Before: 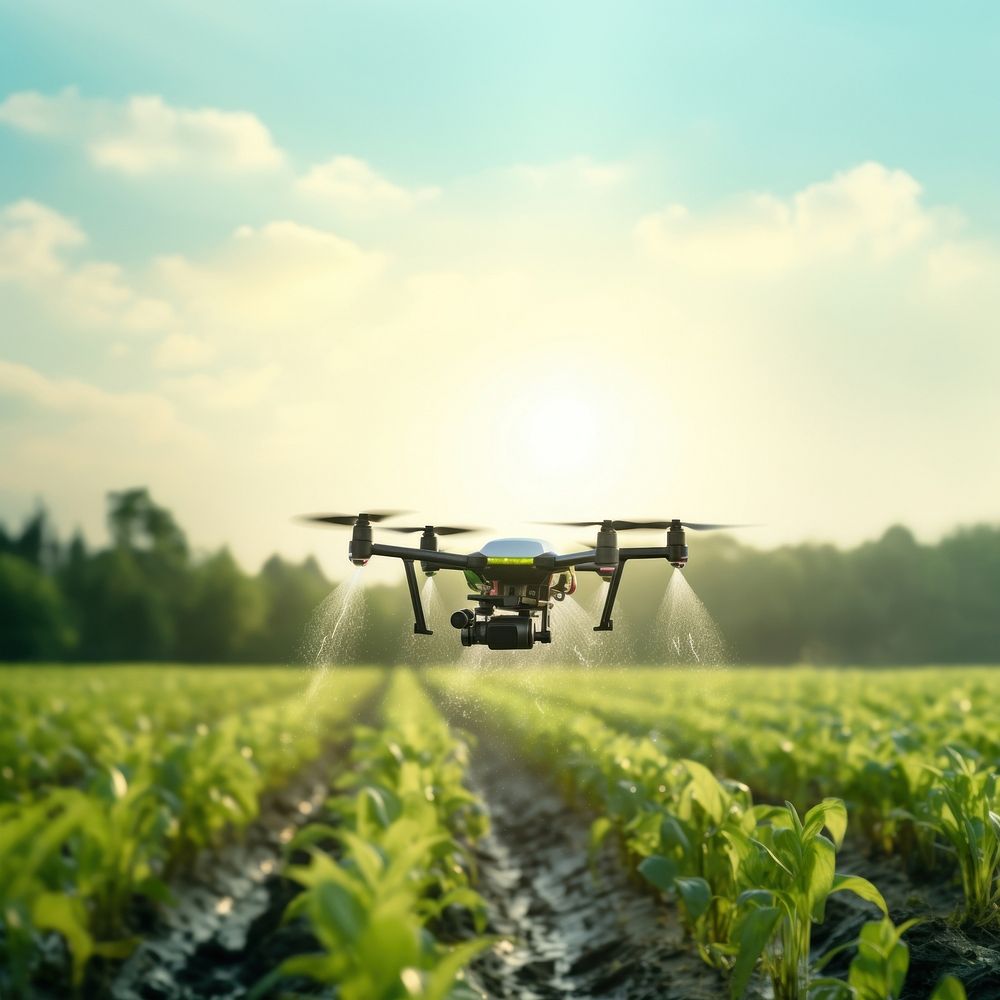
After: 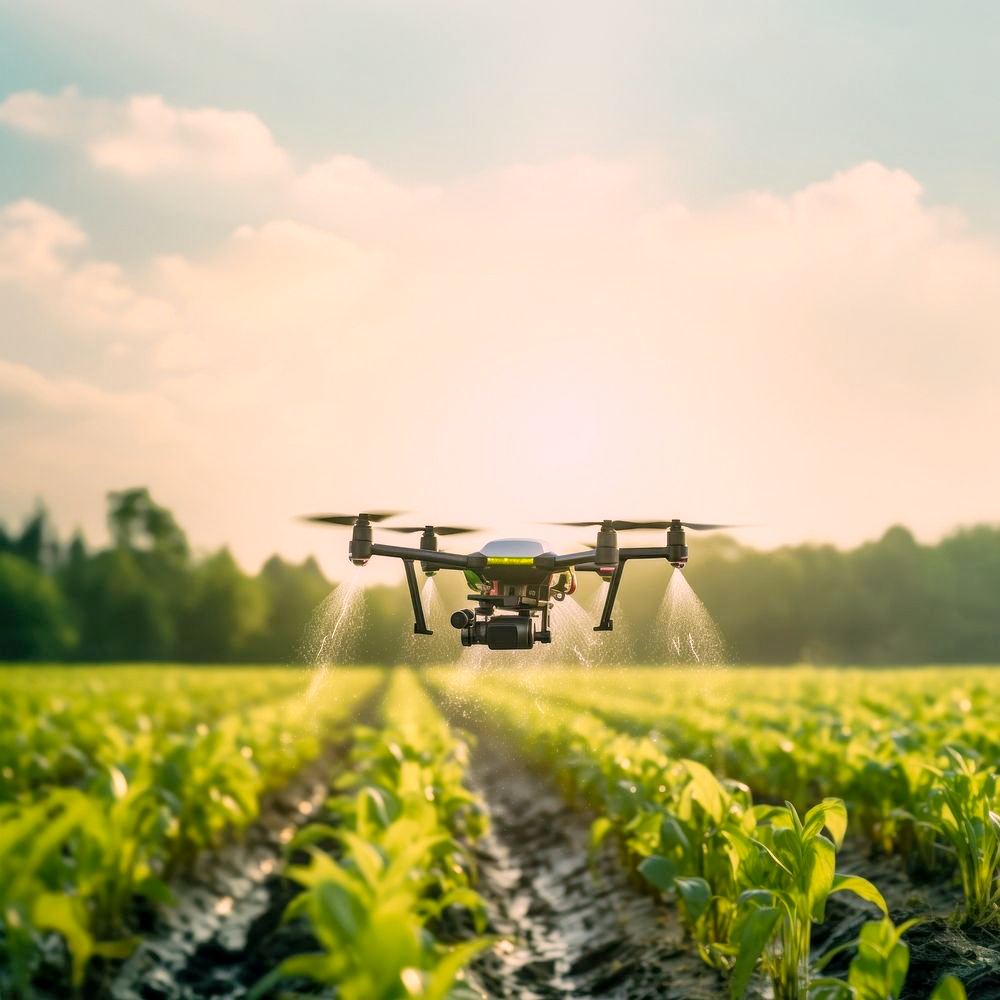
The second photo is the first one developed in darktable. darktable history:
shadows and highlights: on, module defaults
color correction: highlights a* 12.43, highlights b* 5.43
tone curve: curves: ch0 [(0, 0) (0.091, 0.075) (0.389, 0.441) (0.696, 0.808) (0.844, 0.908) (0.909, 0.942) (1, 0.973)]; ch1 [(0, 0) (0.437, 0.404) (0.48, 0.486) (0.5, 0.5) (0.529, 0.556) (0.58, 0.606) (0.616, 0.654) (1, 1)]; ch2 [(0, 0) (0.442, 0.415) (0.5, 0.5) (0.535, 0.567) (0.585, 0.632) (1, 1)], preserve colors none
local contrast: on, module defaults
